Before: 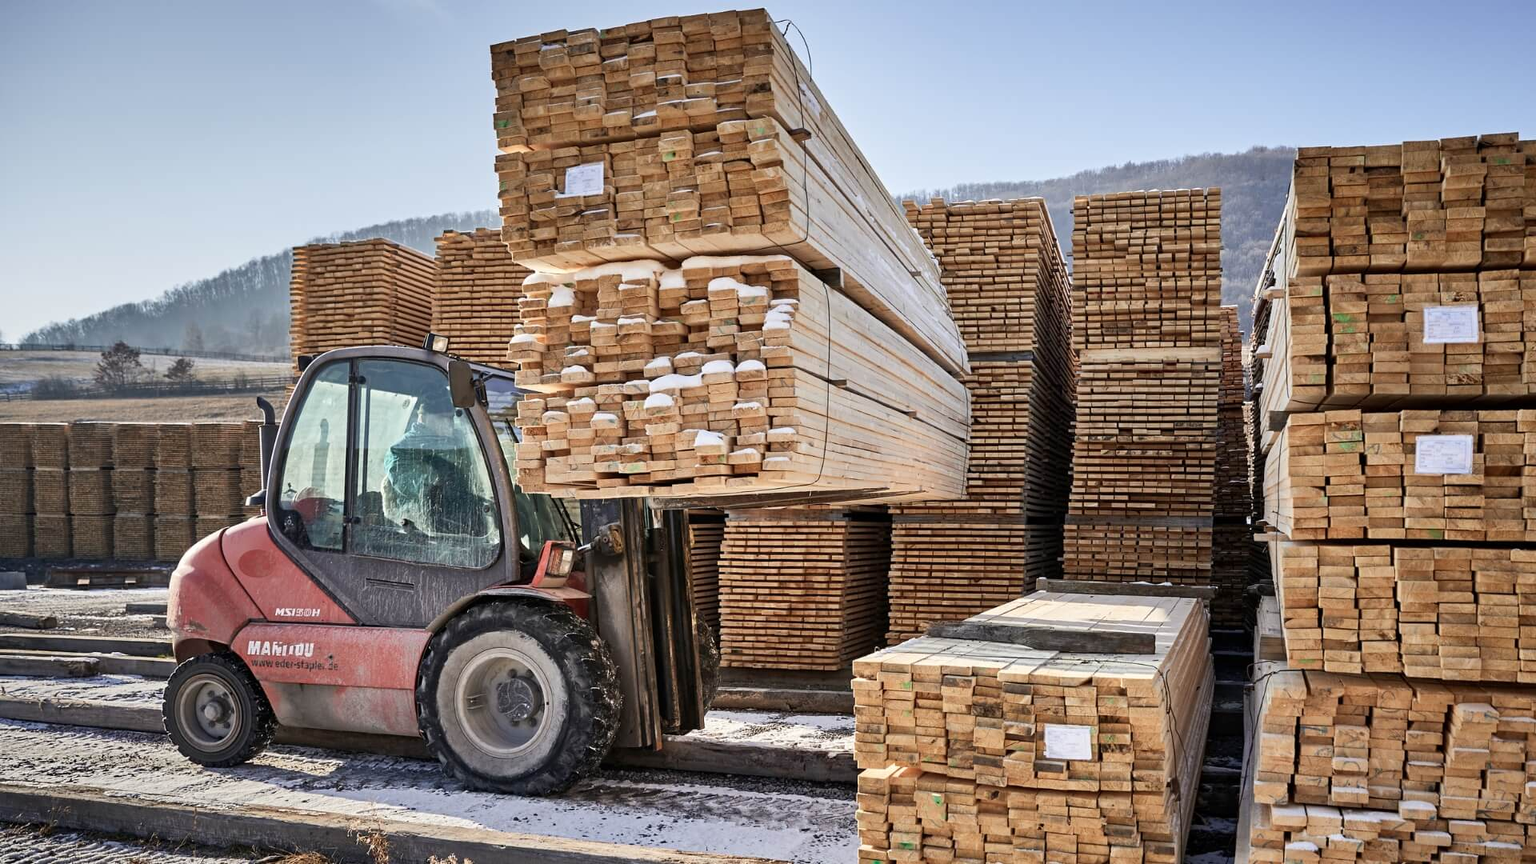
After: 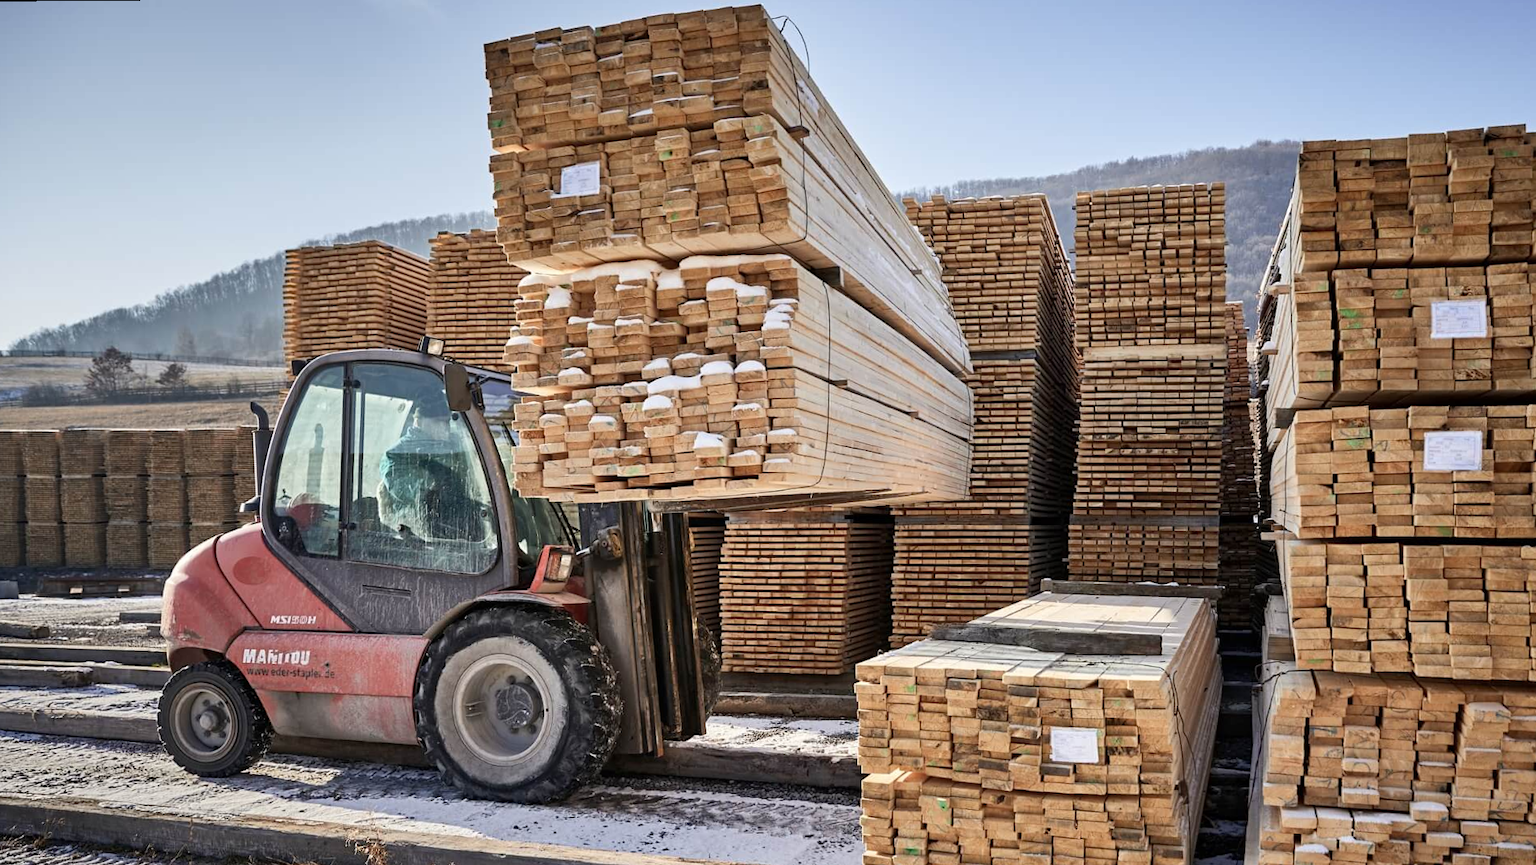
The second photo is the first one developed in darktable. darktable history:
crop: bottom 0.071%
rotate and perspective: rotation -0.45°, automatic cropping original format, crop left 0.008, crop right 0.992, crop top 0.012, crop bottom 0.988
